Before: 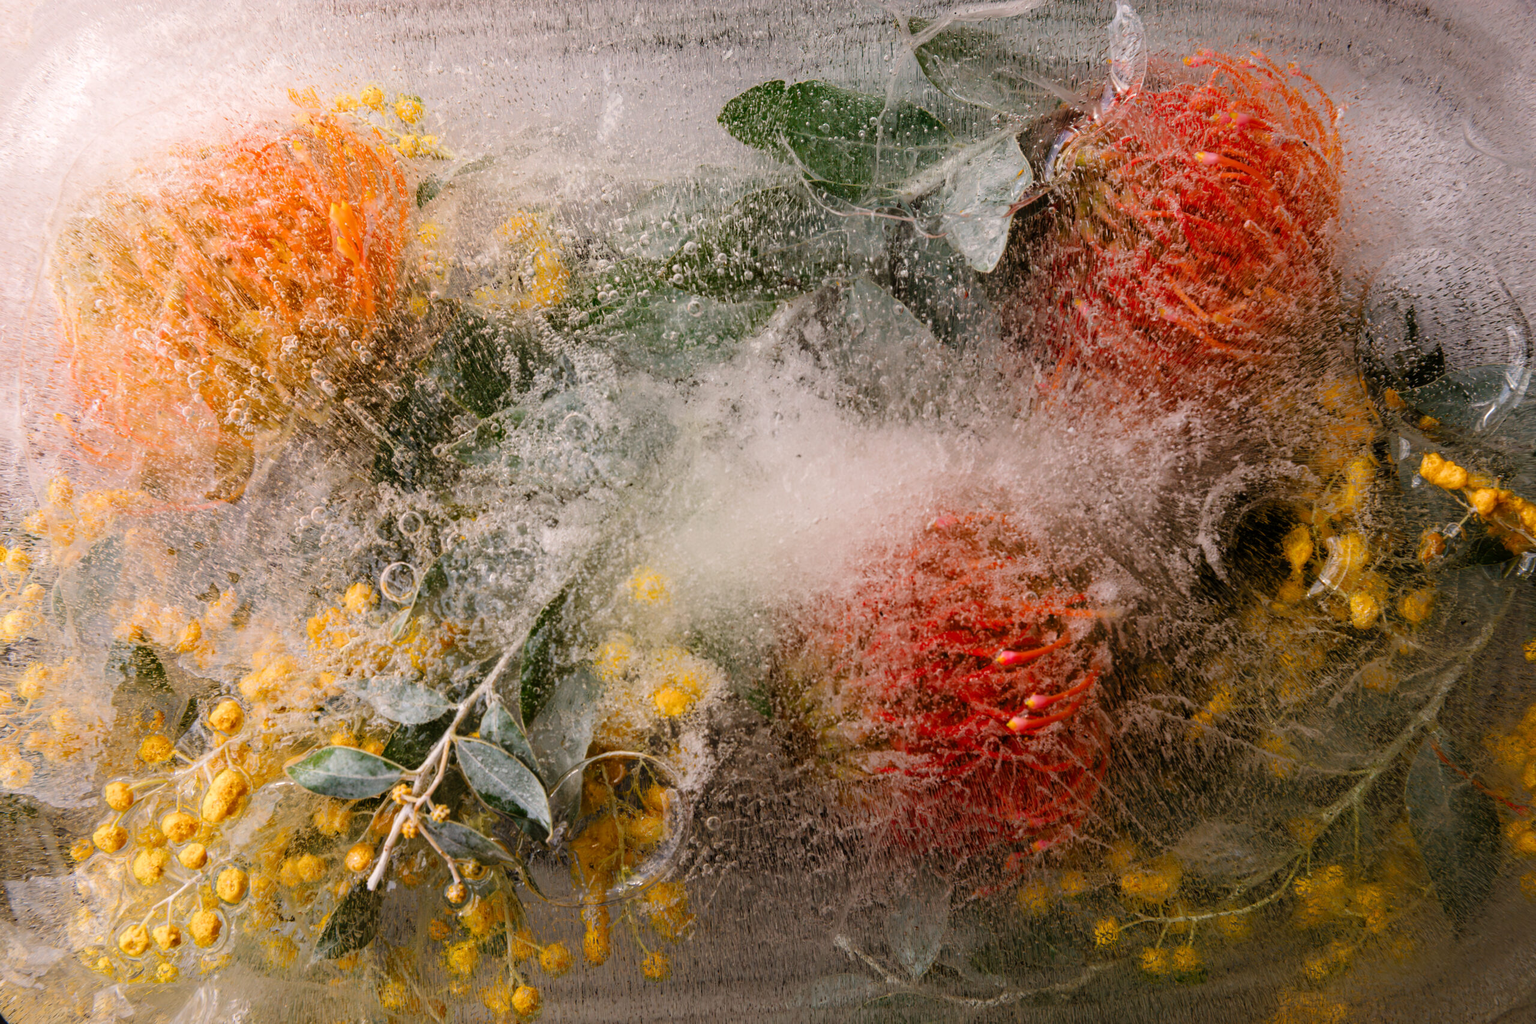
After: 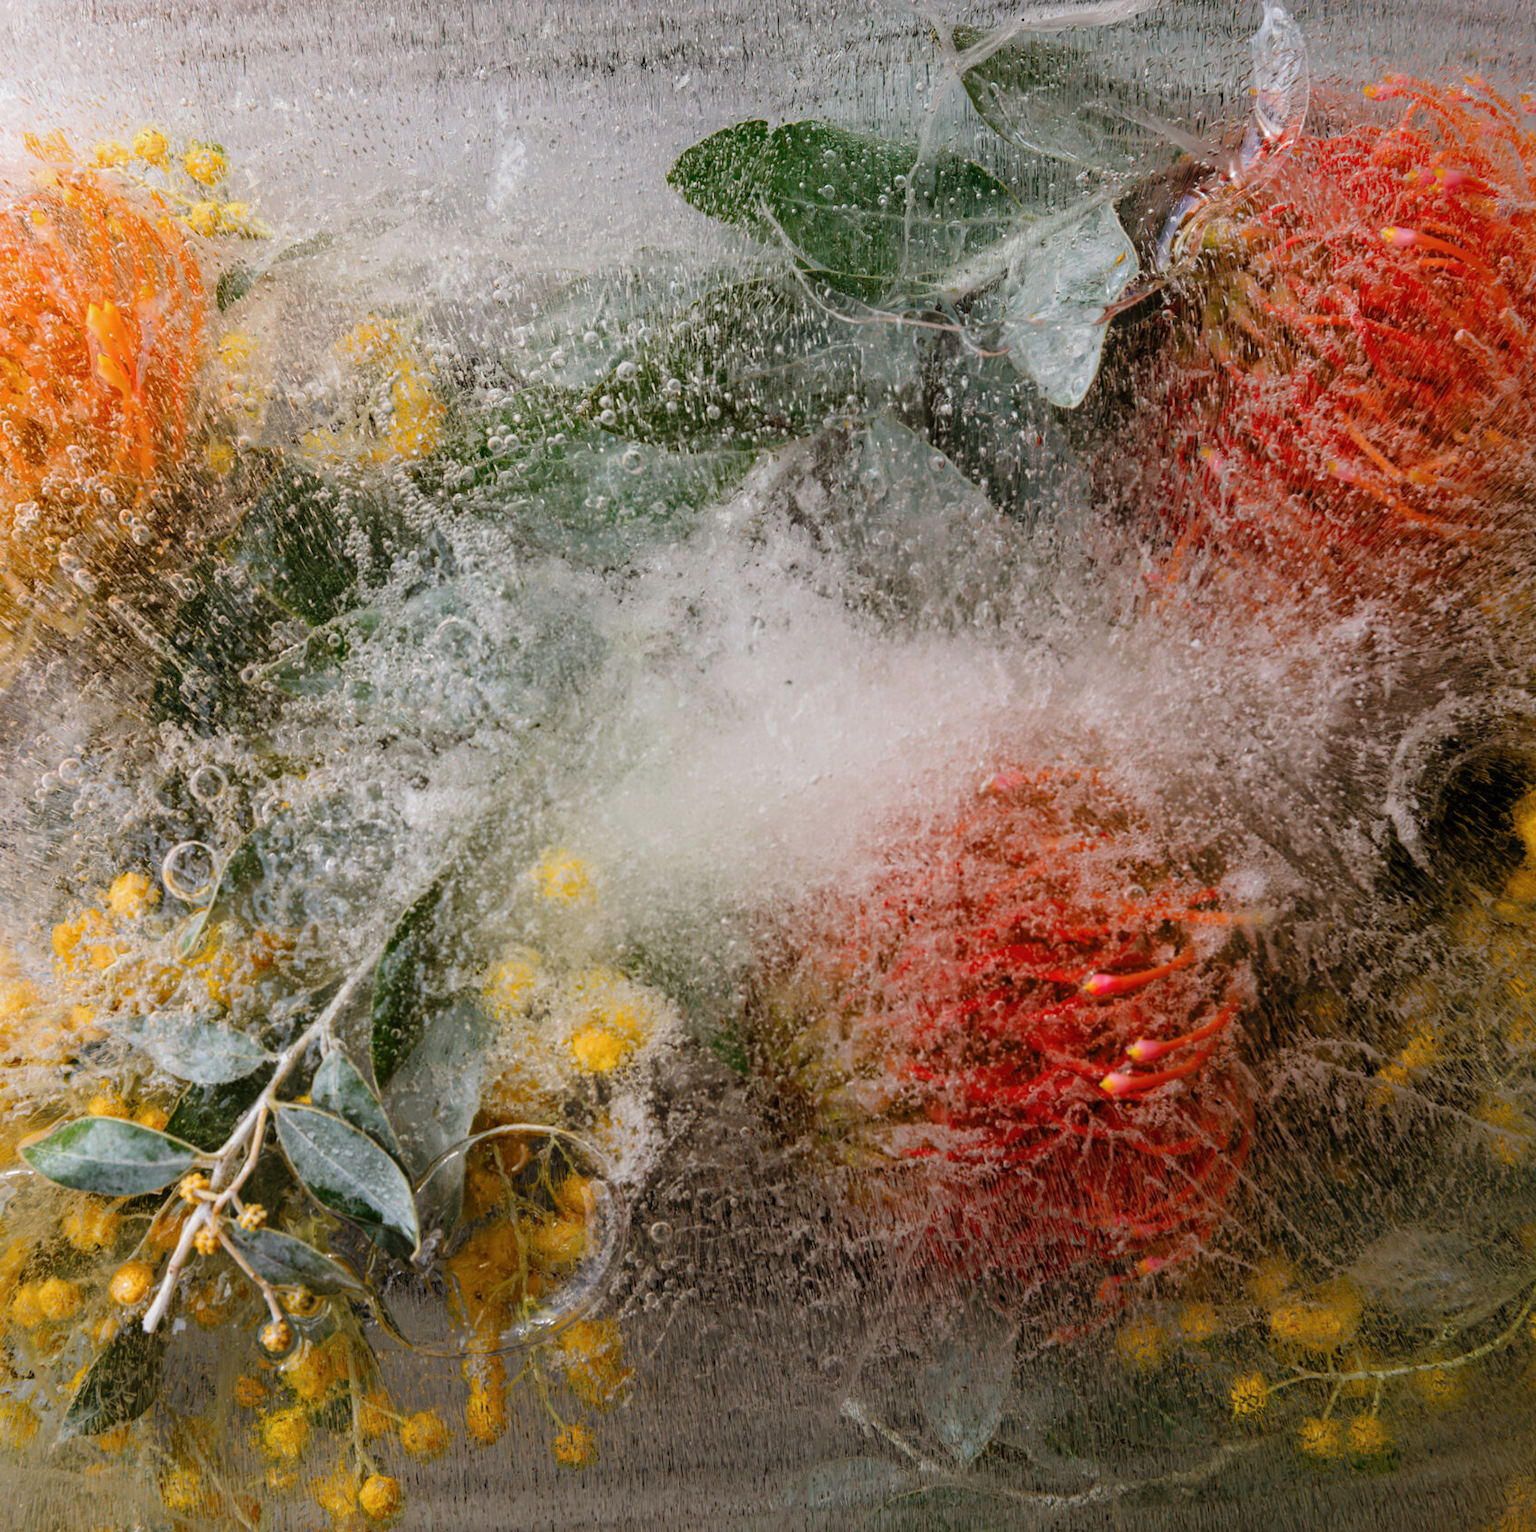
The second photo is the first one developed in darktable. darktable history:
shadows and highlights: shadows 25, highlights -25
color calibration: illuminant Planckian (black body), adaptation linear Bradford (ICC v4), x 0.361, y 0.366, temperature 4511.61 K, saturation algorithm version 1 (2020)
crop and rotate: left 17.732%, right 15.423%
